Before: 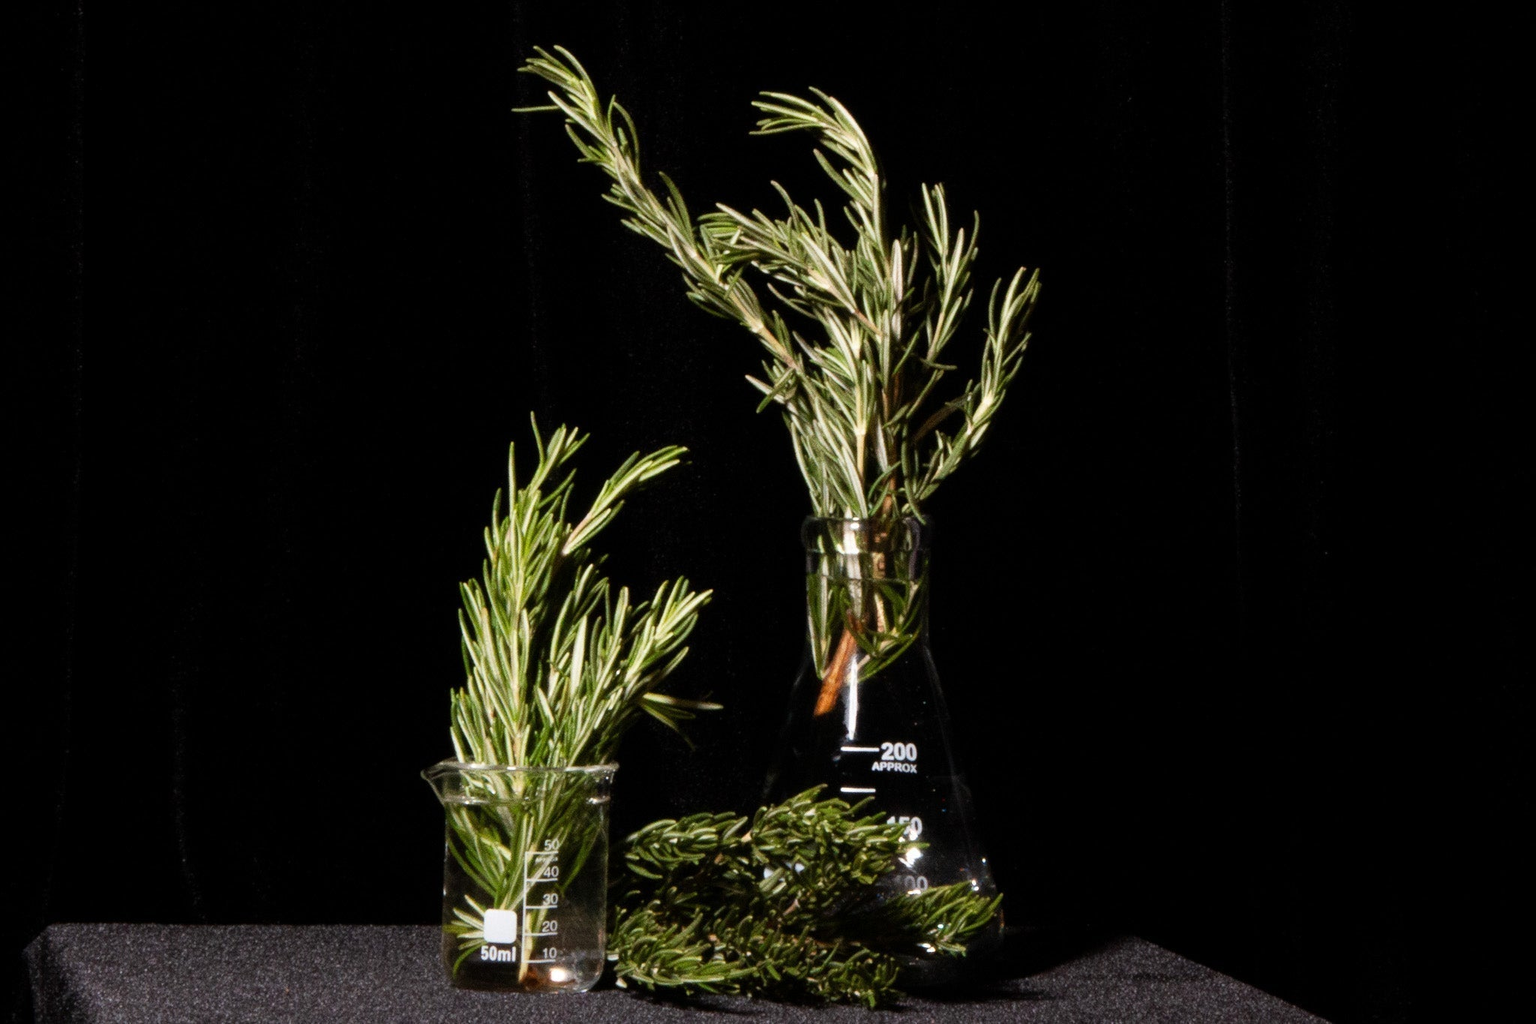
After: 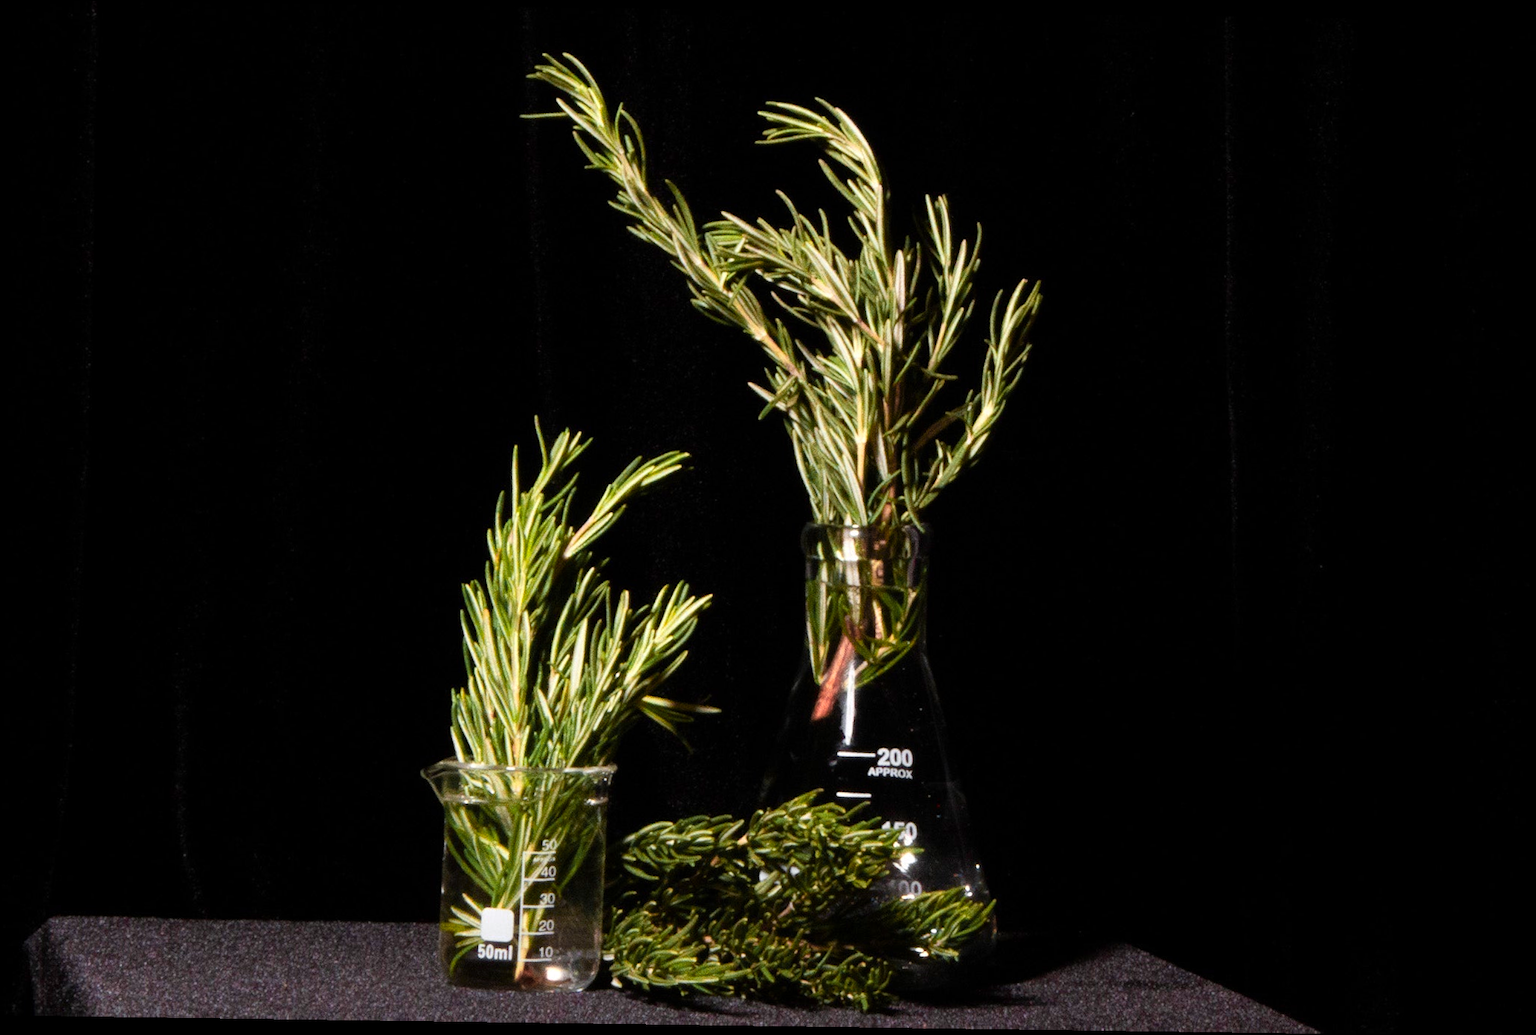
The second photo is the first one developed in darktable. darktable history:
rotate and perspective: rotation 0.8°, automatic cropping off
color zones: curves: ch0 [(0.257, 0.558) (0.75, 0.565)]; ch1 [(0.004, 0.857) (0.14, 0.416) (0.257, 0.695) (0.442, 0.032) (0.736, 0.266) (0.891, 0.741)]; ch2 [(0, 0.623) (0.112, 0.436) (0.271, 0.474) (0.516, 0.64) (0.743, 0.286)]
